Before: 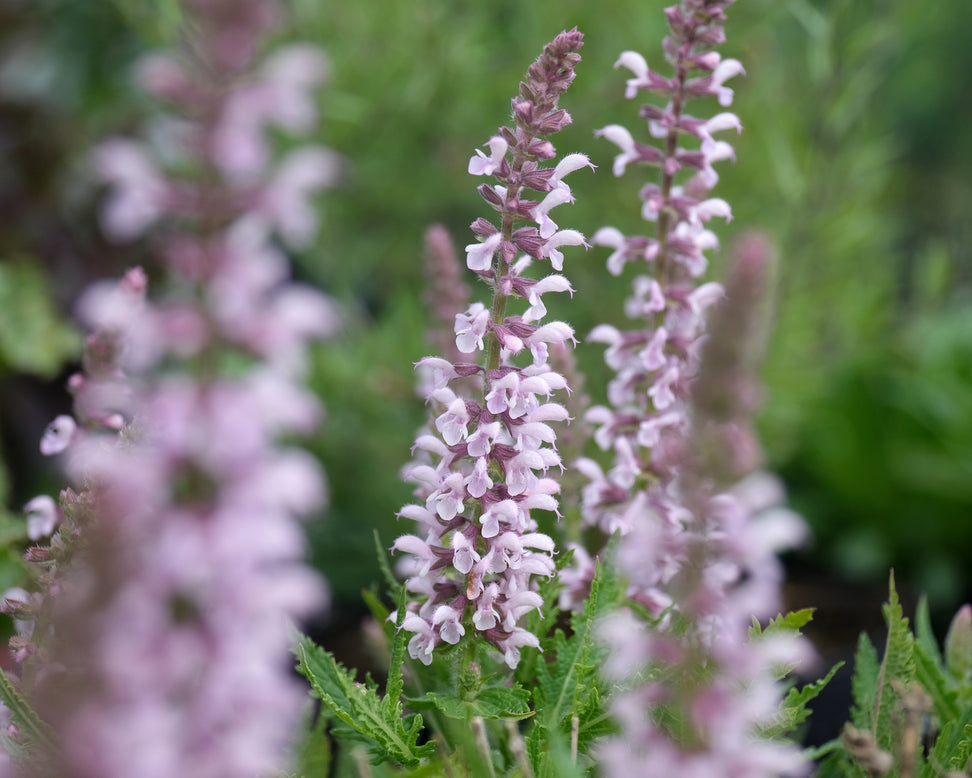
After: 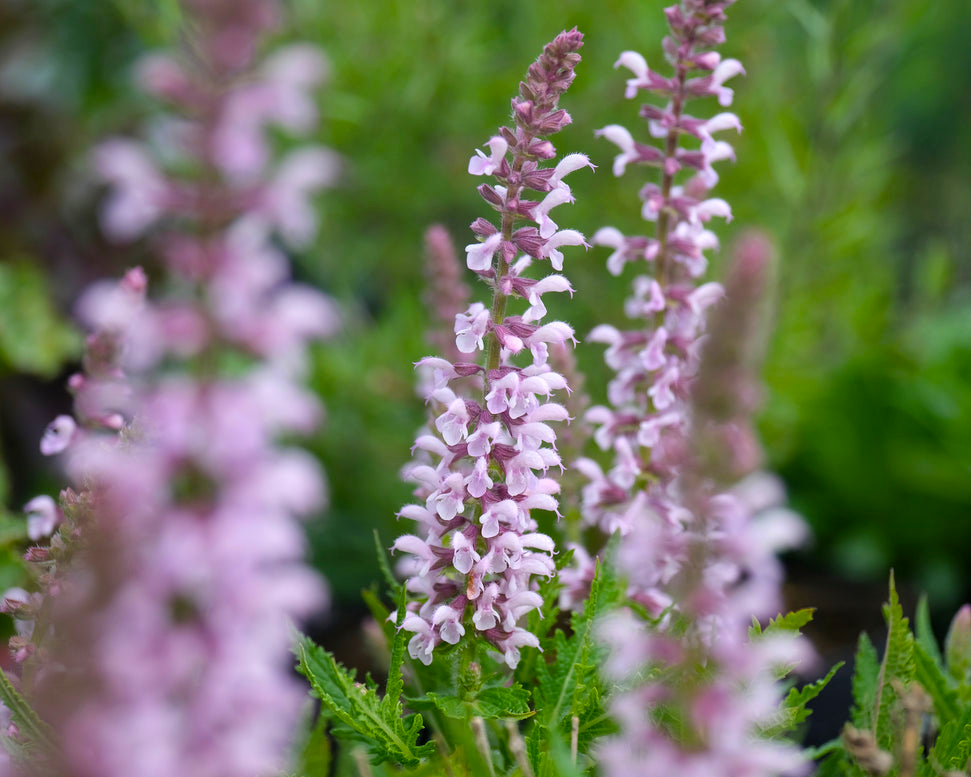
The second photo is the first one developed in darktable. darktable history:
color balance rgb: global offset › hue 171.48°, perceptual saturation grading › global saturation 30.543%, global vibrance 20%
